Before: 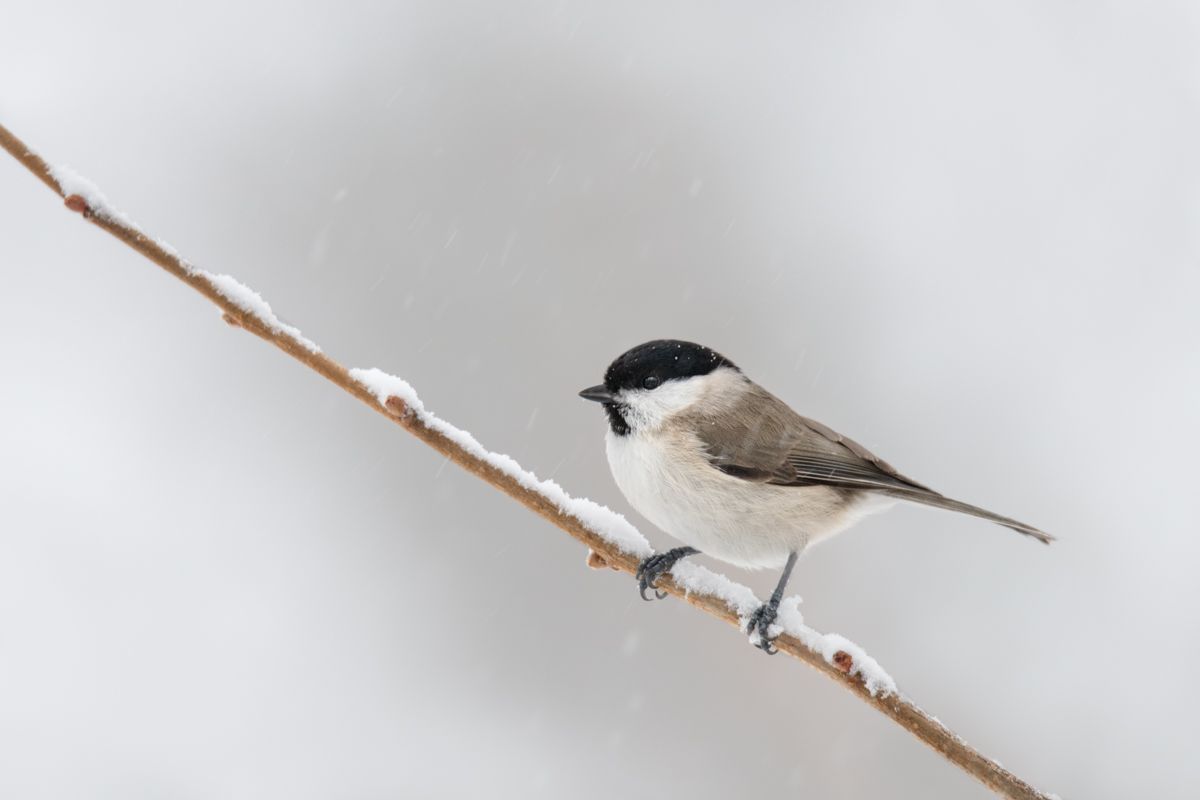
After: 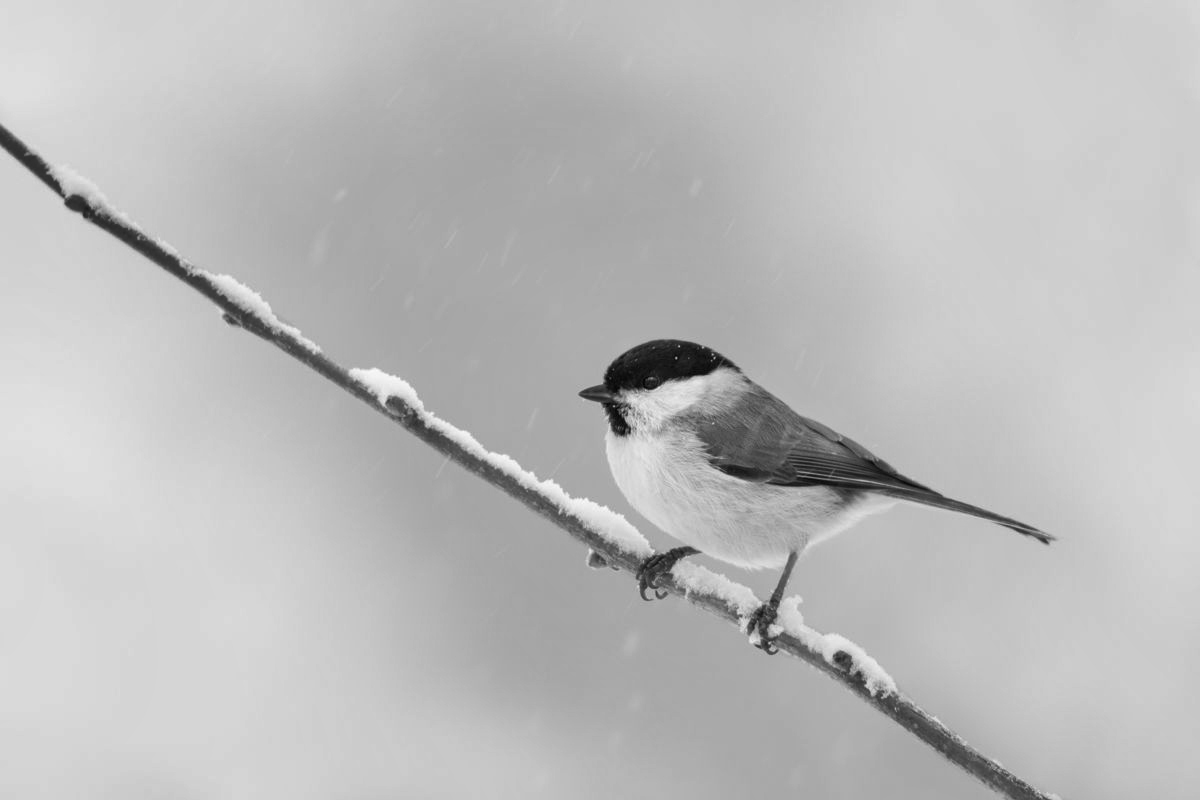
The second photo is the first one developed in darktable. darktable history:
monochrome: on, module defaults
shadows and highlights: soften with gaussian
